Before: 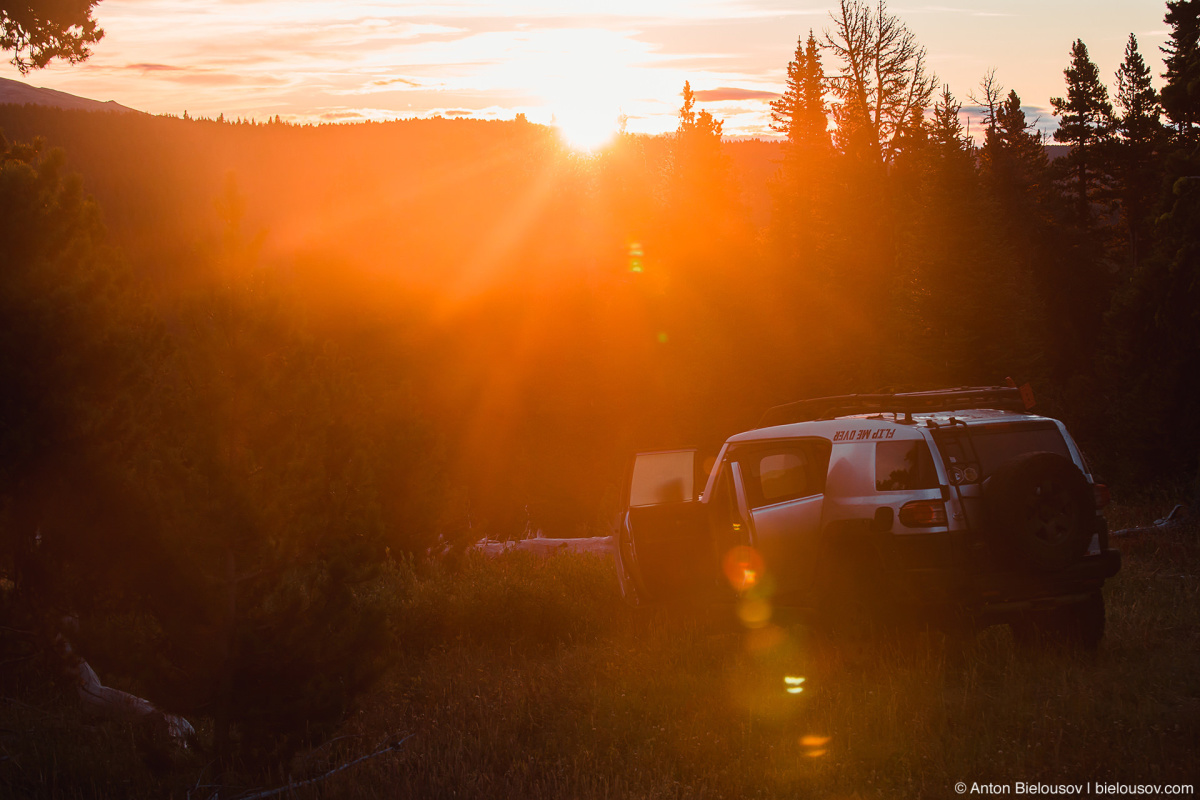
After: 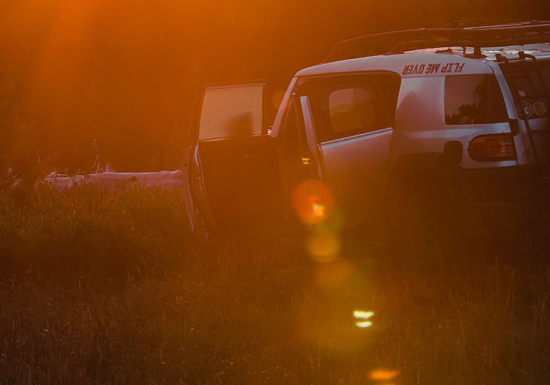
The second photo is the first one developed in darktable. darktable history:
crop: left 35.961%, top 45.853%, right 18.197%, bottom 5.926%
